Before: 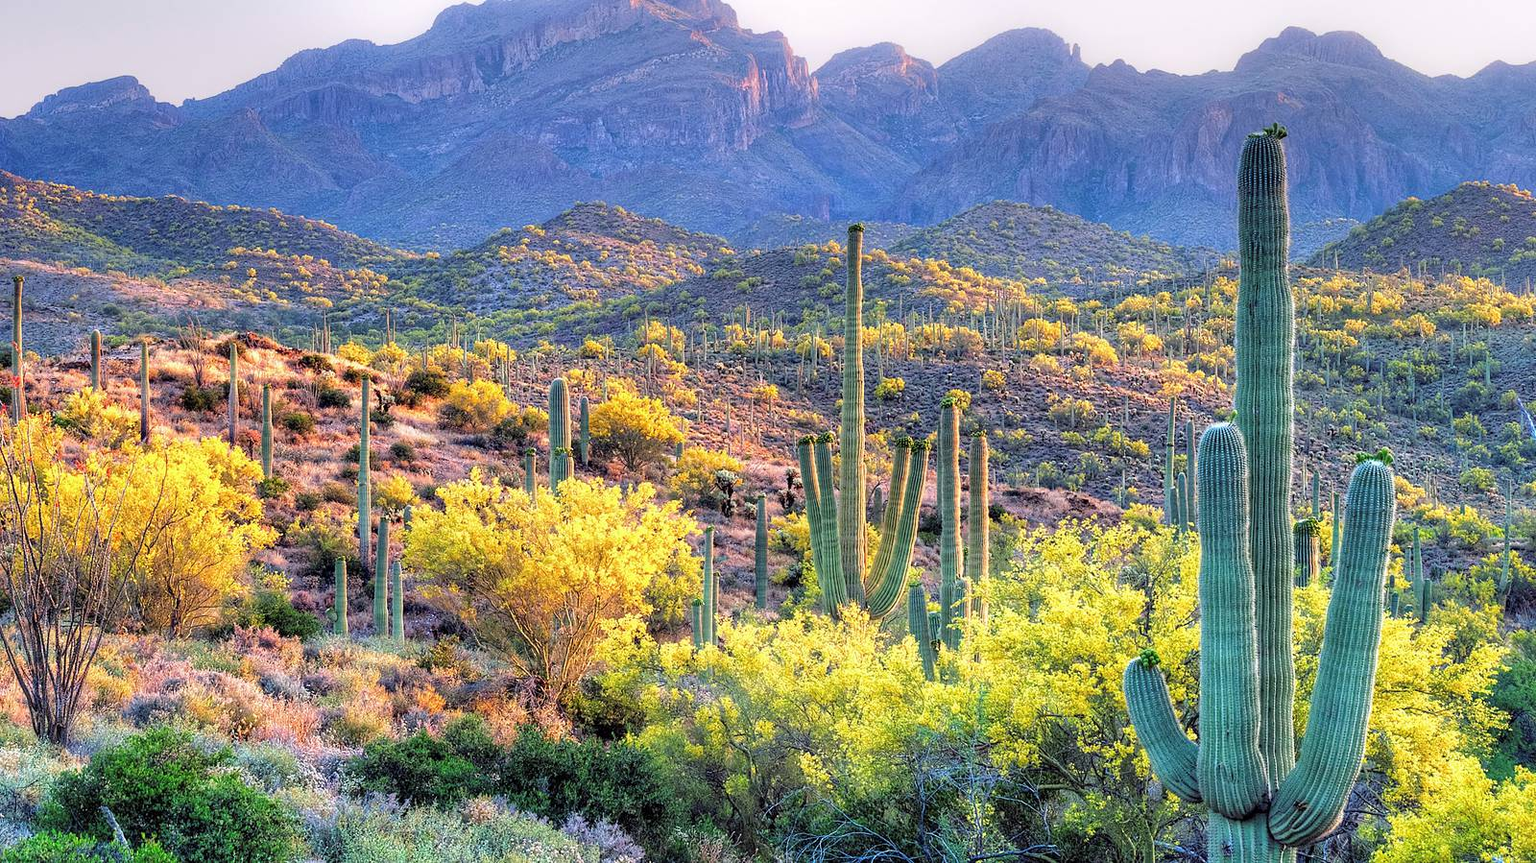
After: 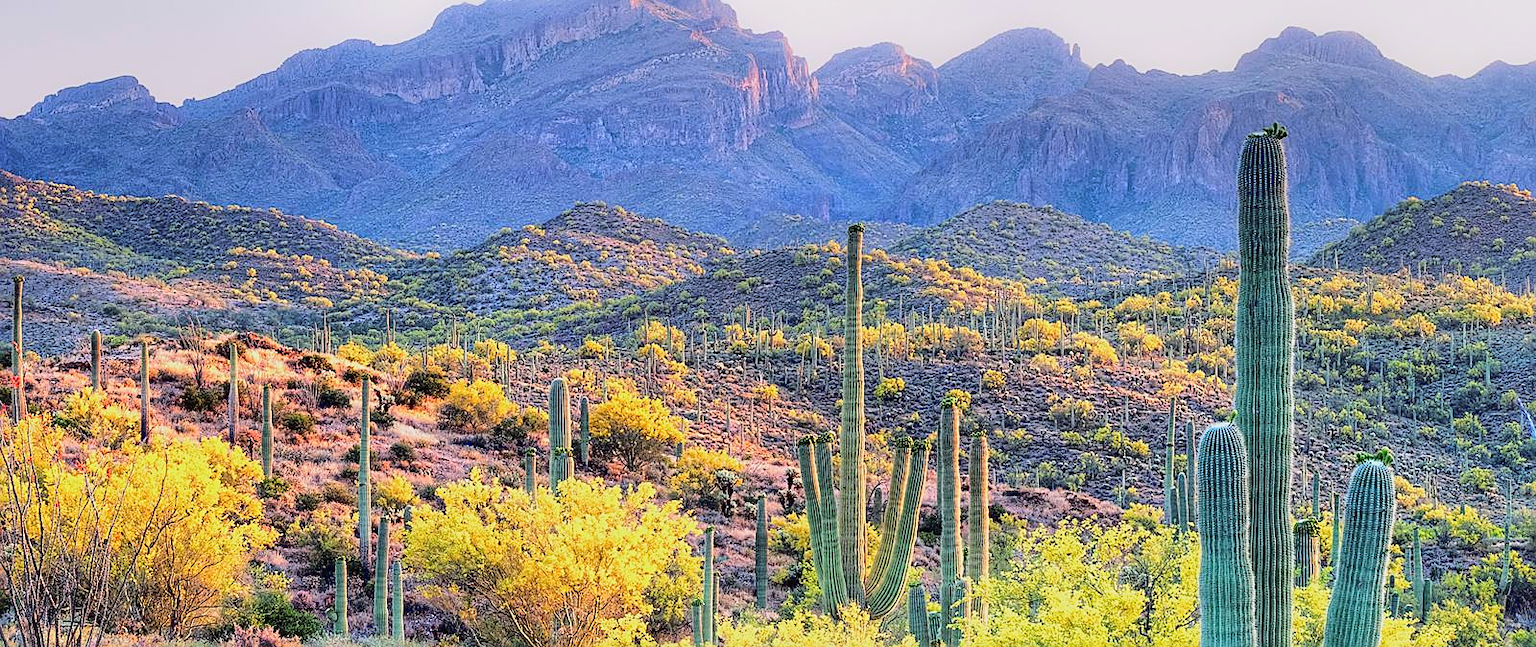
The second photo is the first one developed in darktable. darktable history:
sharpen: on, module defaults
crop: bottom 24.984%
tone curve: curves: ch0 [(0, 0.019) (0.204, 0.162) (0.491, 0.519) (0.748, 0.765) (1, 0.919)]; ch1 [(0, 0) (0.179, 0.173) (0.322, 0.32) (0.442, 0.447) (0.496, 0.504) (0.566, 0.585) (0.761, 0.803) (1, 1)]; ch2 [(0, 0) (0.434, 0.447) (0.483, 0.487) (0.555, 0.563) (0.697, 0.68) (1, 1)], color space Lab, linked channels, preserve colors none
exposure: compensate highlight preservation false
